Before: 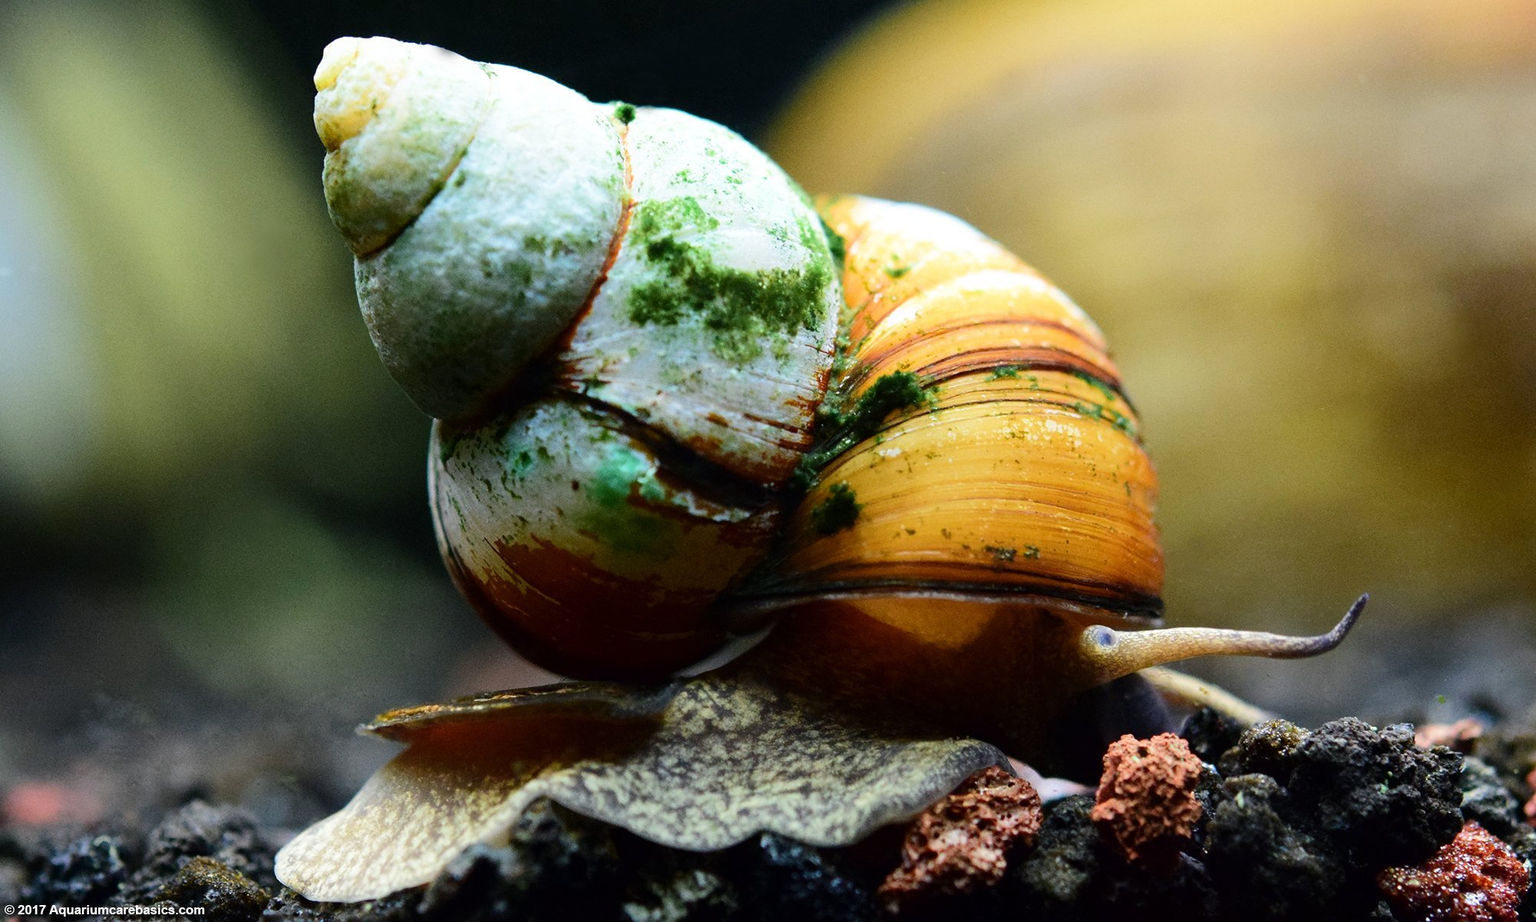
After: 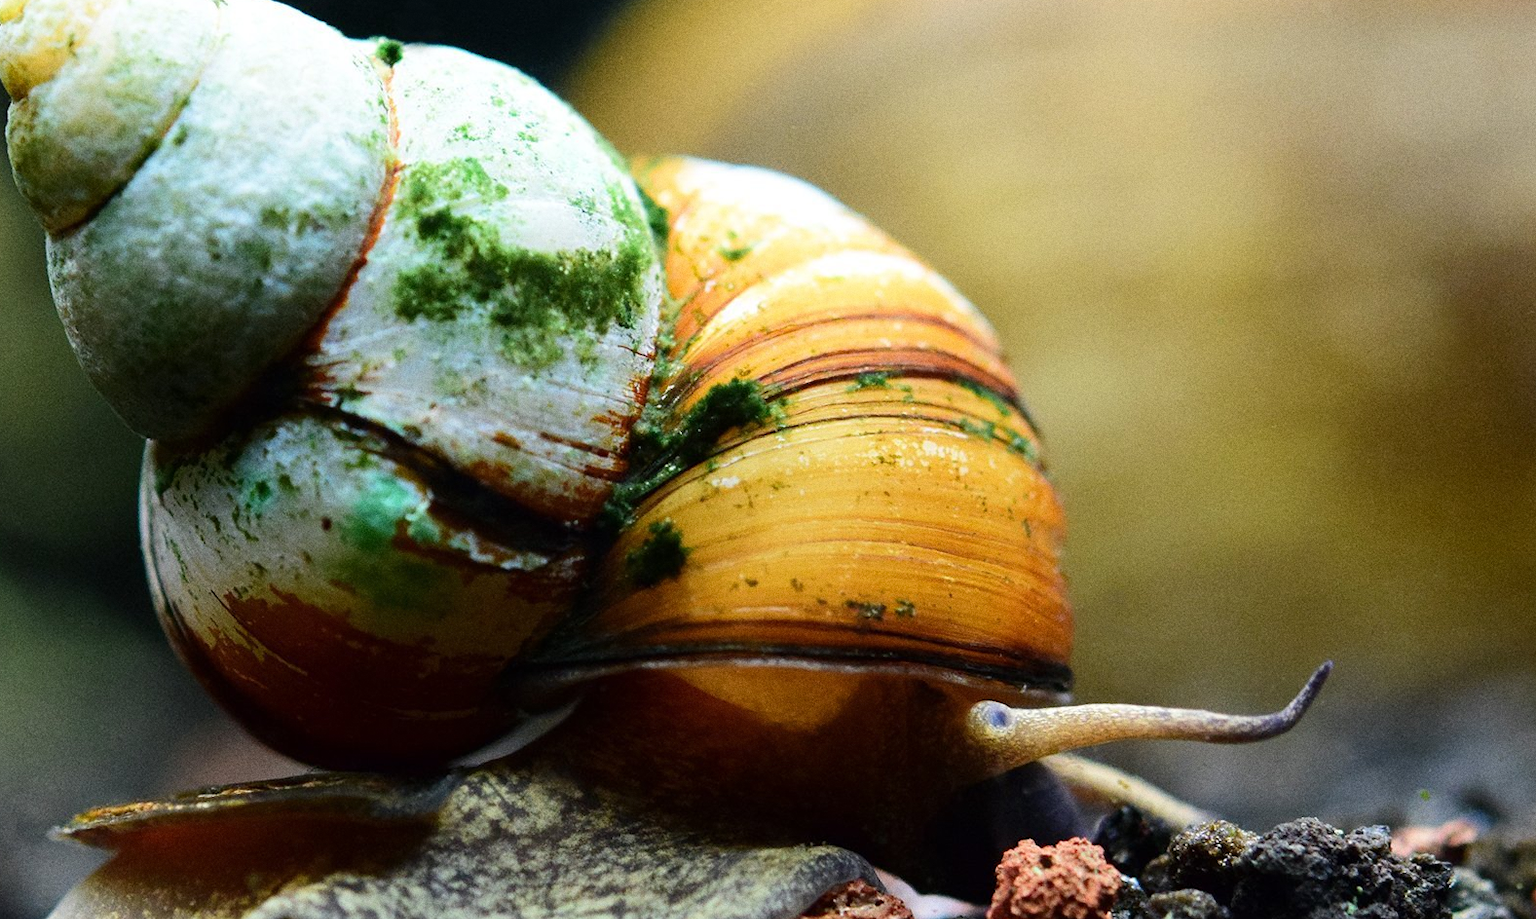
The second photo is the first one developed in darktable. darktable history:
crop and rotate: left 20.74%, top 7.912%, right 0.375%, bottom 13.378%
grain: coarseness 0.09 ISO
